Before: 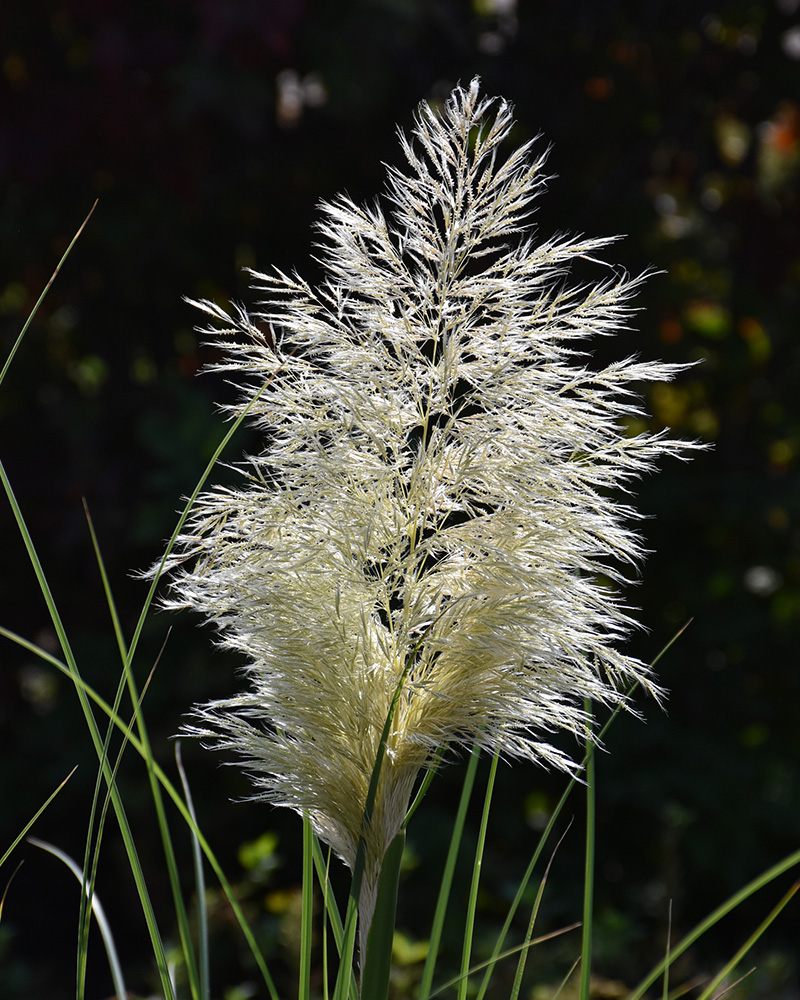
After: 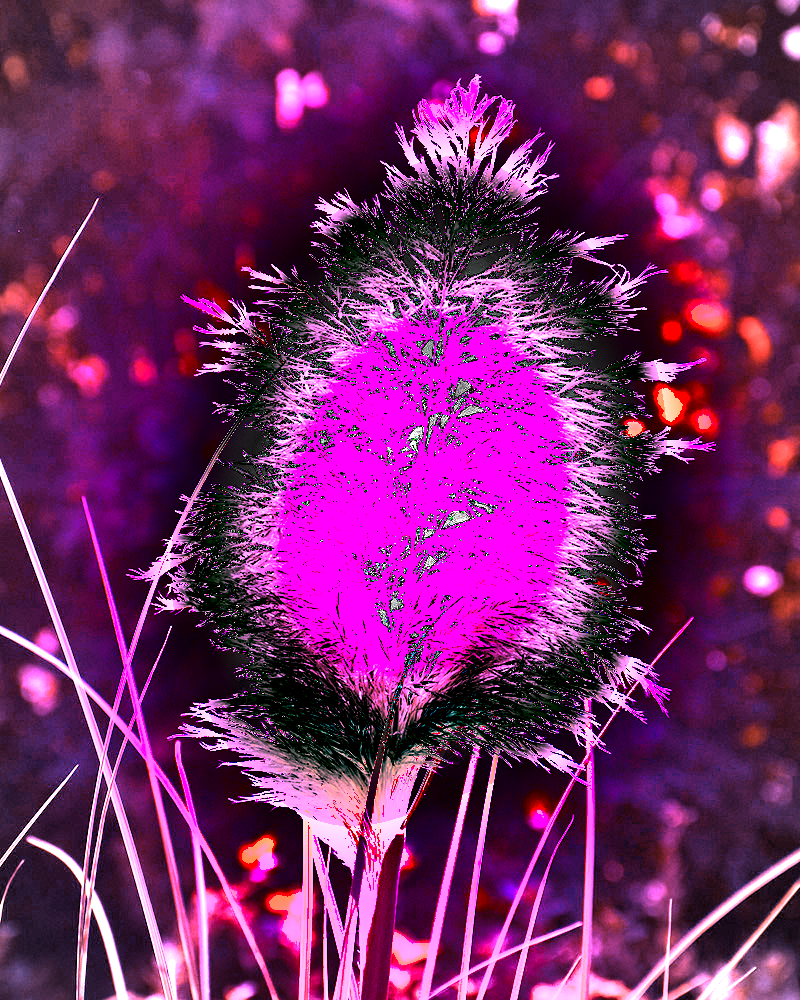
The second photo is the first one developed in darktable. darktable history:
shadows and highlights: white point adjustment 0.1, highlights -70, soften with gaussian
vignetting: automatic ratio true
white balance: red 8, blue 8
